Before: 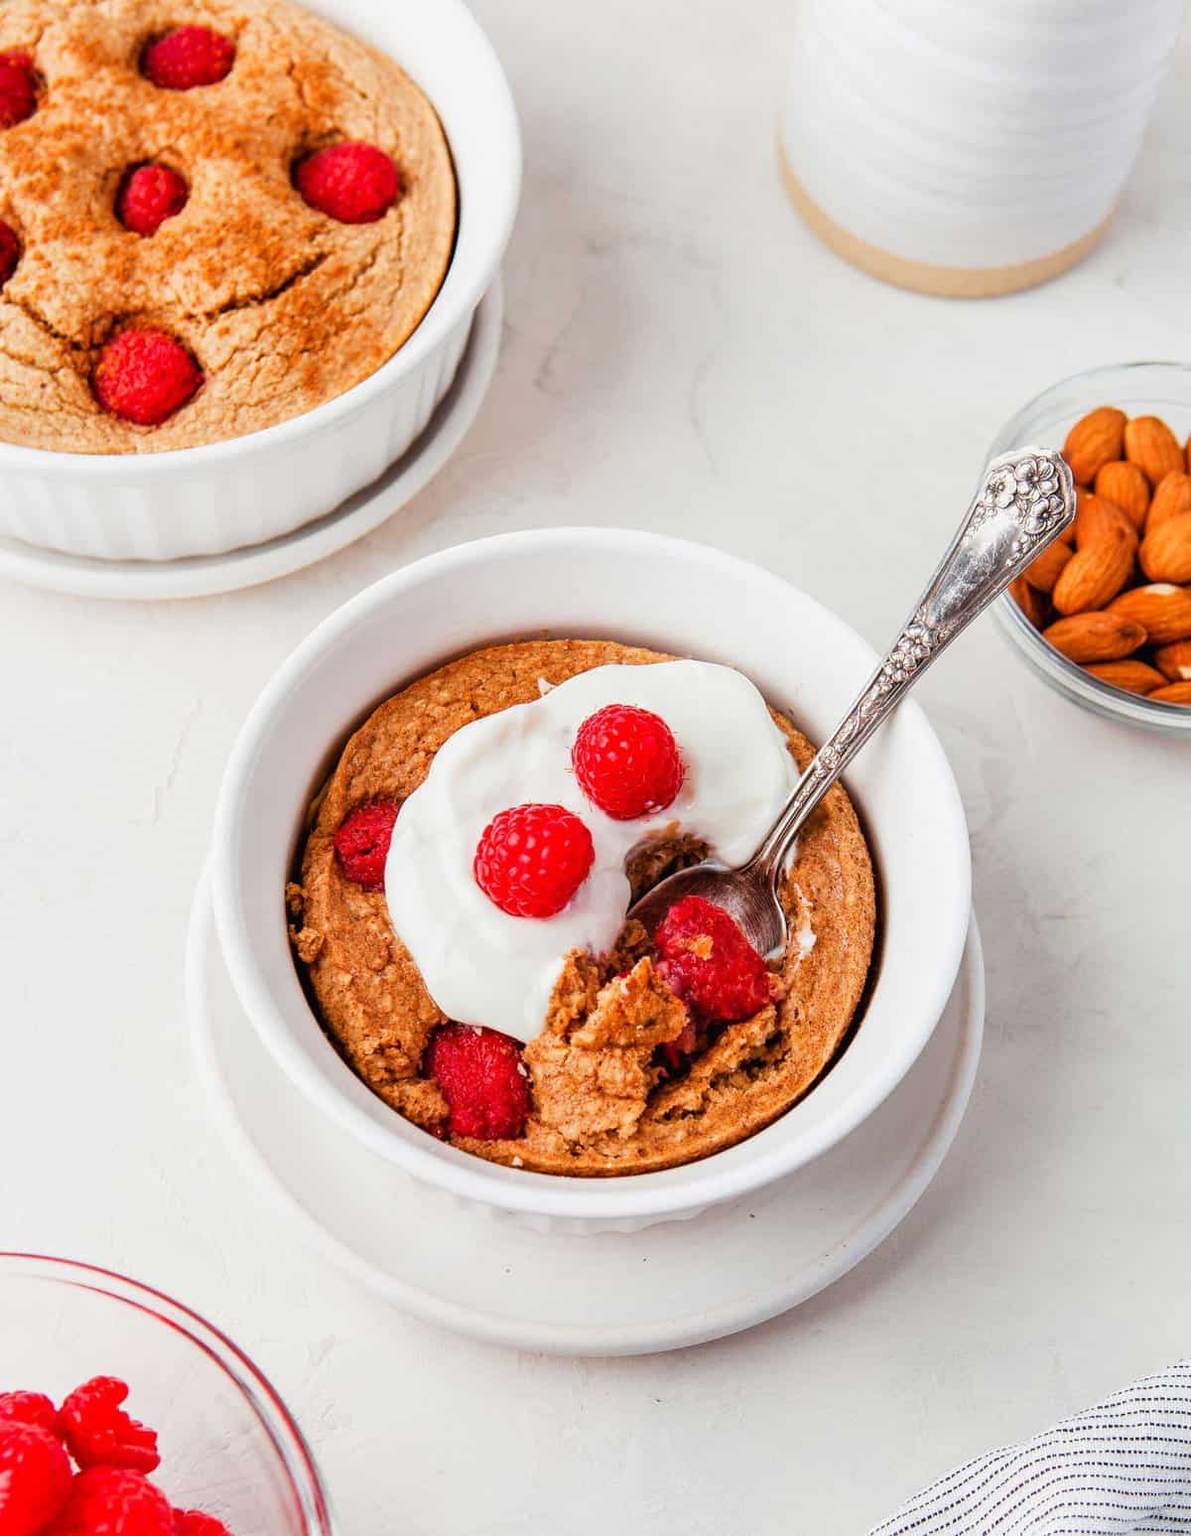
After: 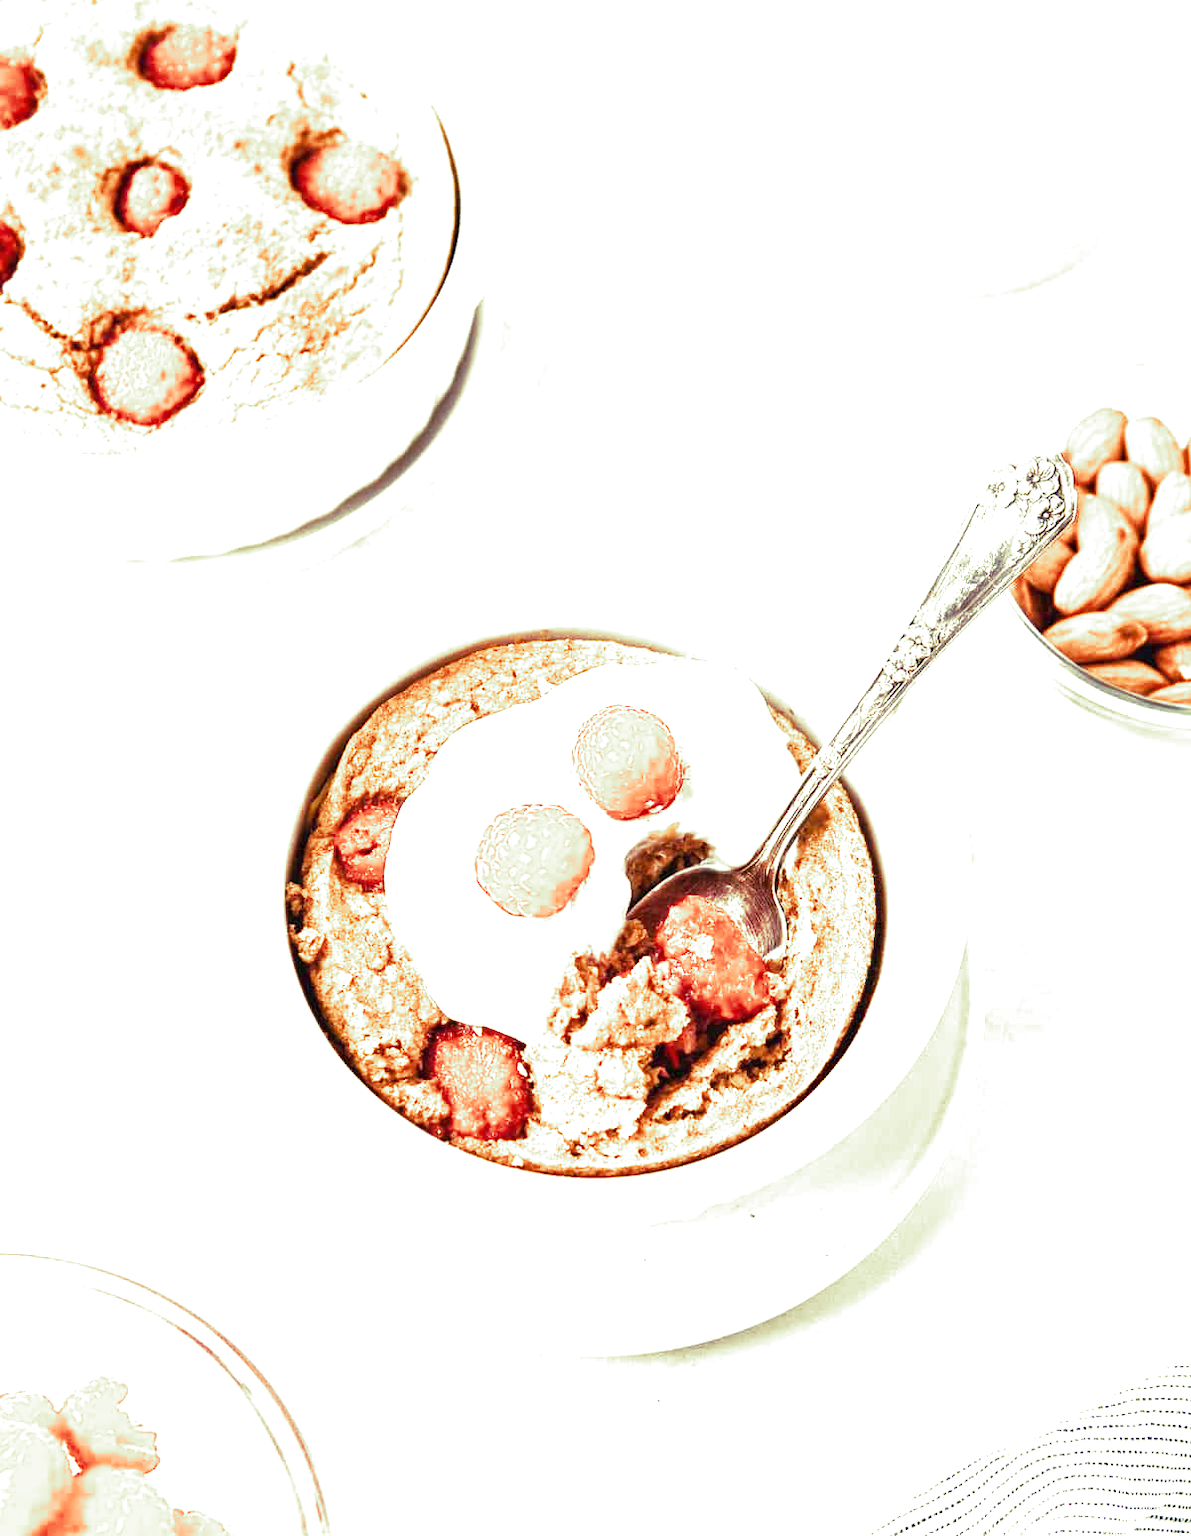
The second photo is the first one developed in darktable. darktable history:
split-toning: shadows › hue 290.82°, shadows › saturation 0.34, highlights › saturation 0.38, balance 0, compress 50%
exposure: black level correction 0, exposure 1.5 EV, compensate exposure bias true, compensate highlight preservation false
